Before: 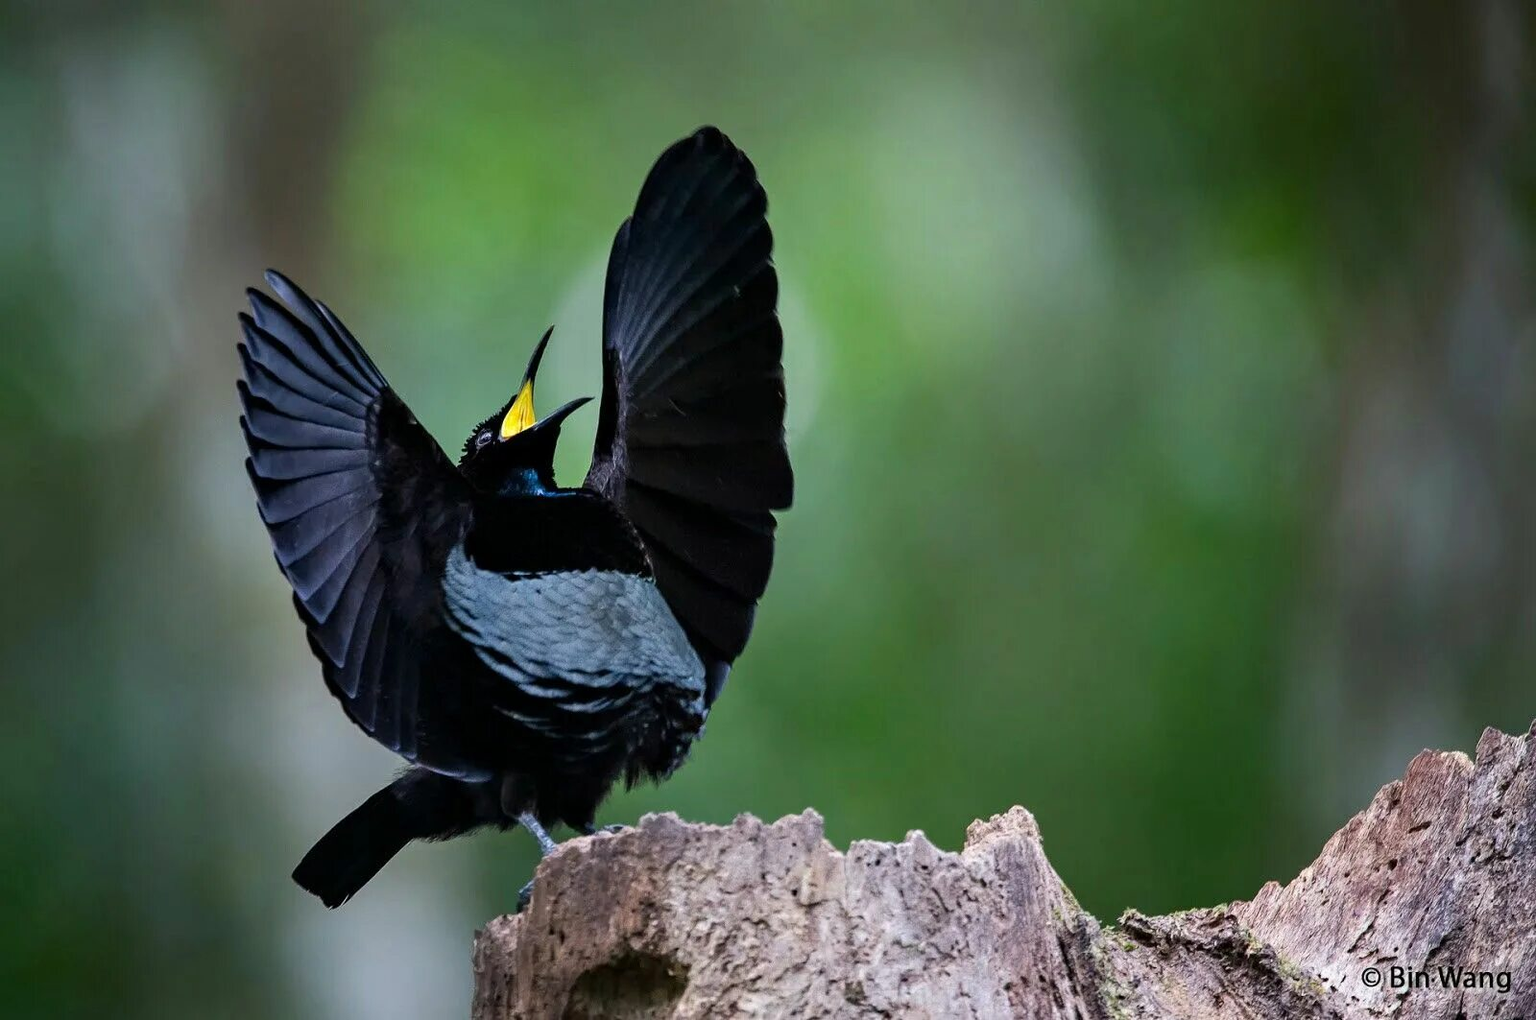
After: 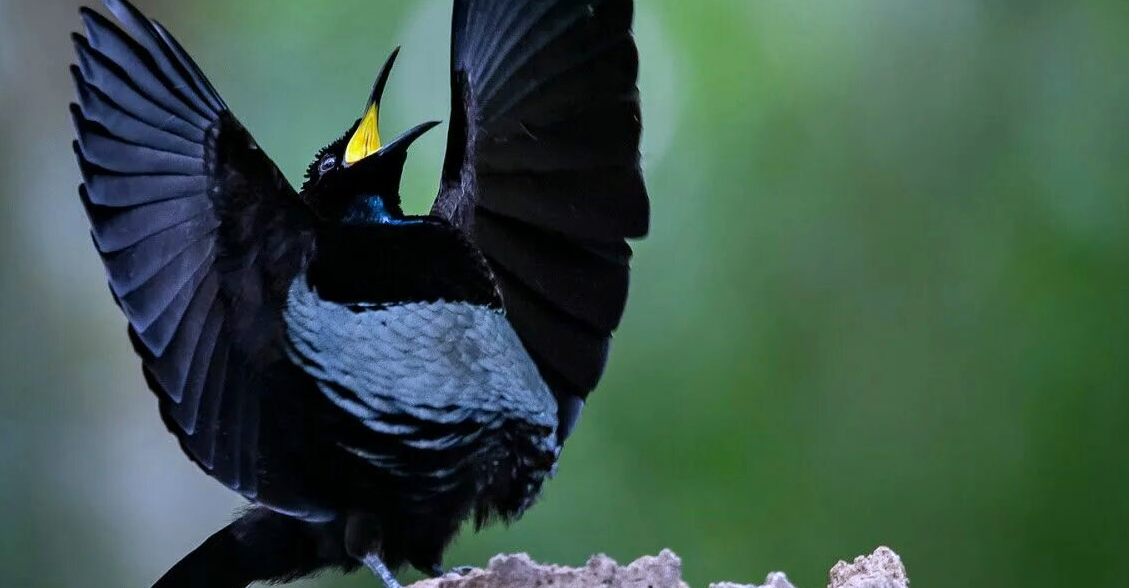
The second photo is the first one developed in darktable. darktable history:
crop: left 11.123%, top 27.61%, right 18.3%, bottom 17.034%
white balance: red 0.967, blue 1.119, emerald 0.756
